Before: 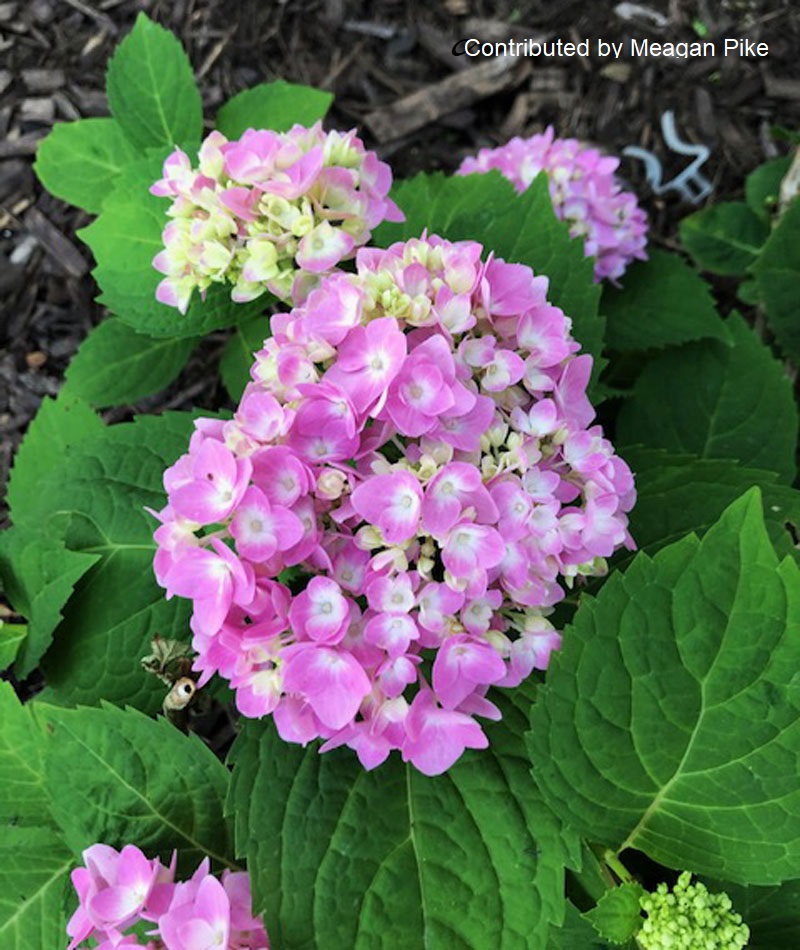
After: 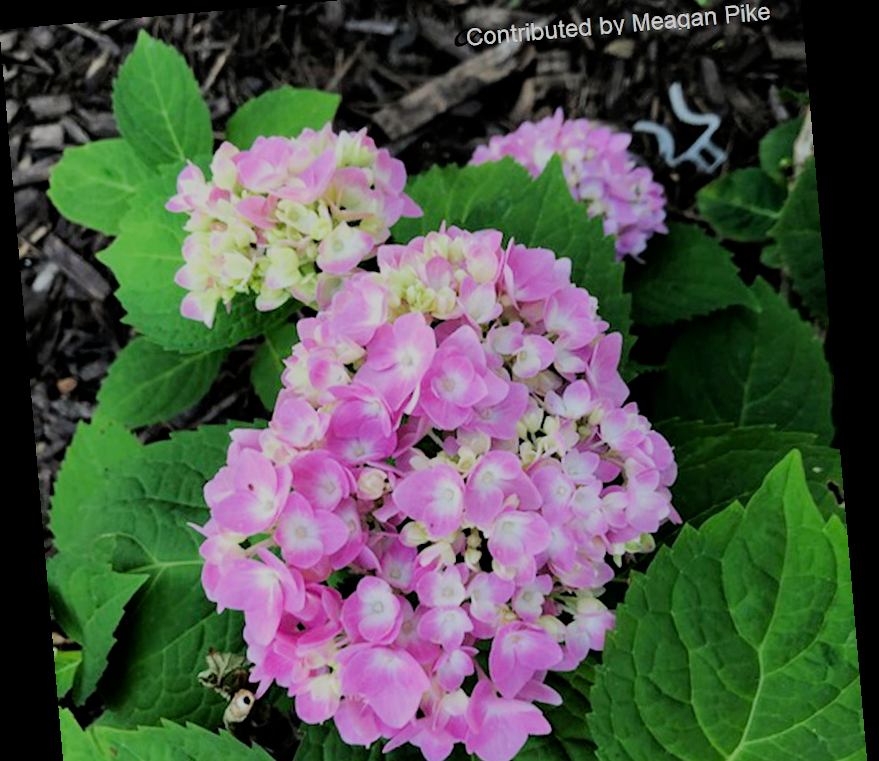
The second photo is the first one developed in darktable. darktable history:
crop: top 3.857%, bottom 21.132%
rotate and perspective: rotation -4.98°, automatic cropping off
filmic rgb: black relative exposure -6.82 EV, white relative exposure 5.89 EV, hardness 2.71
exposure: compensate highlight preservation false
